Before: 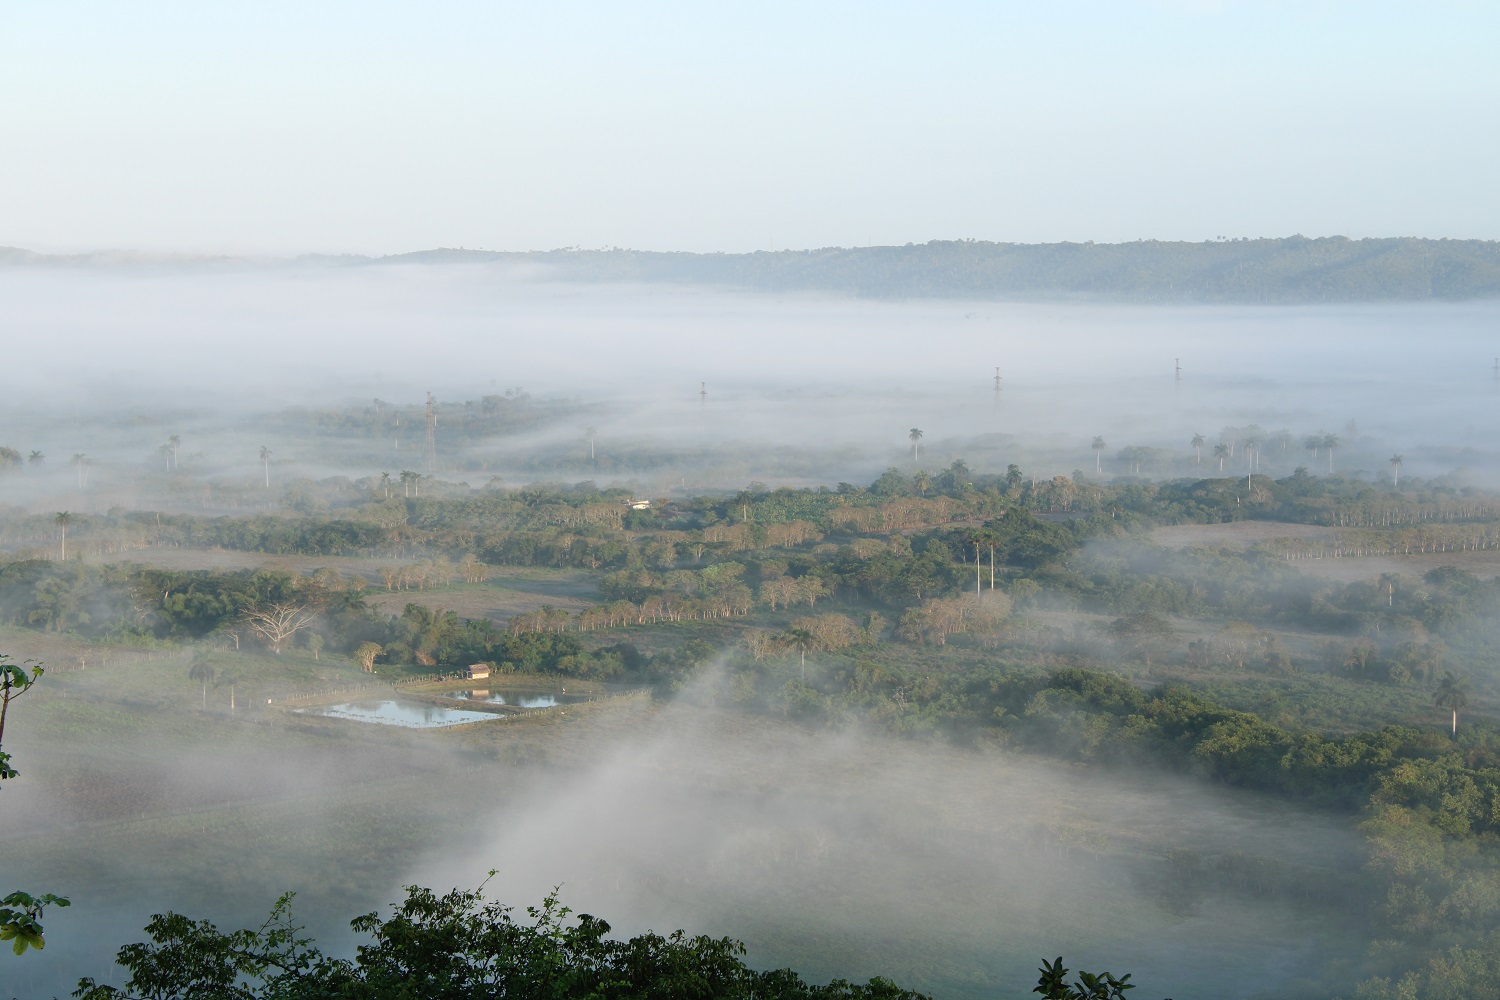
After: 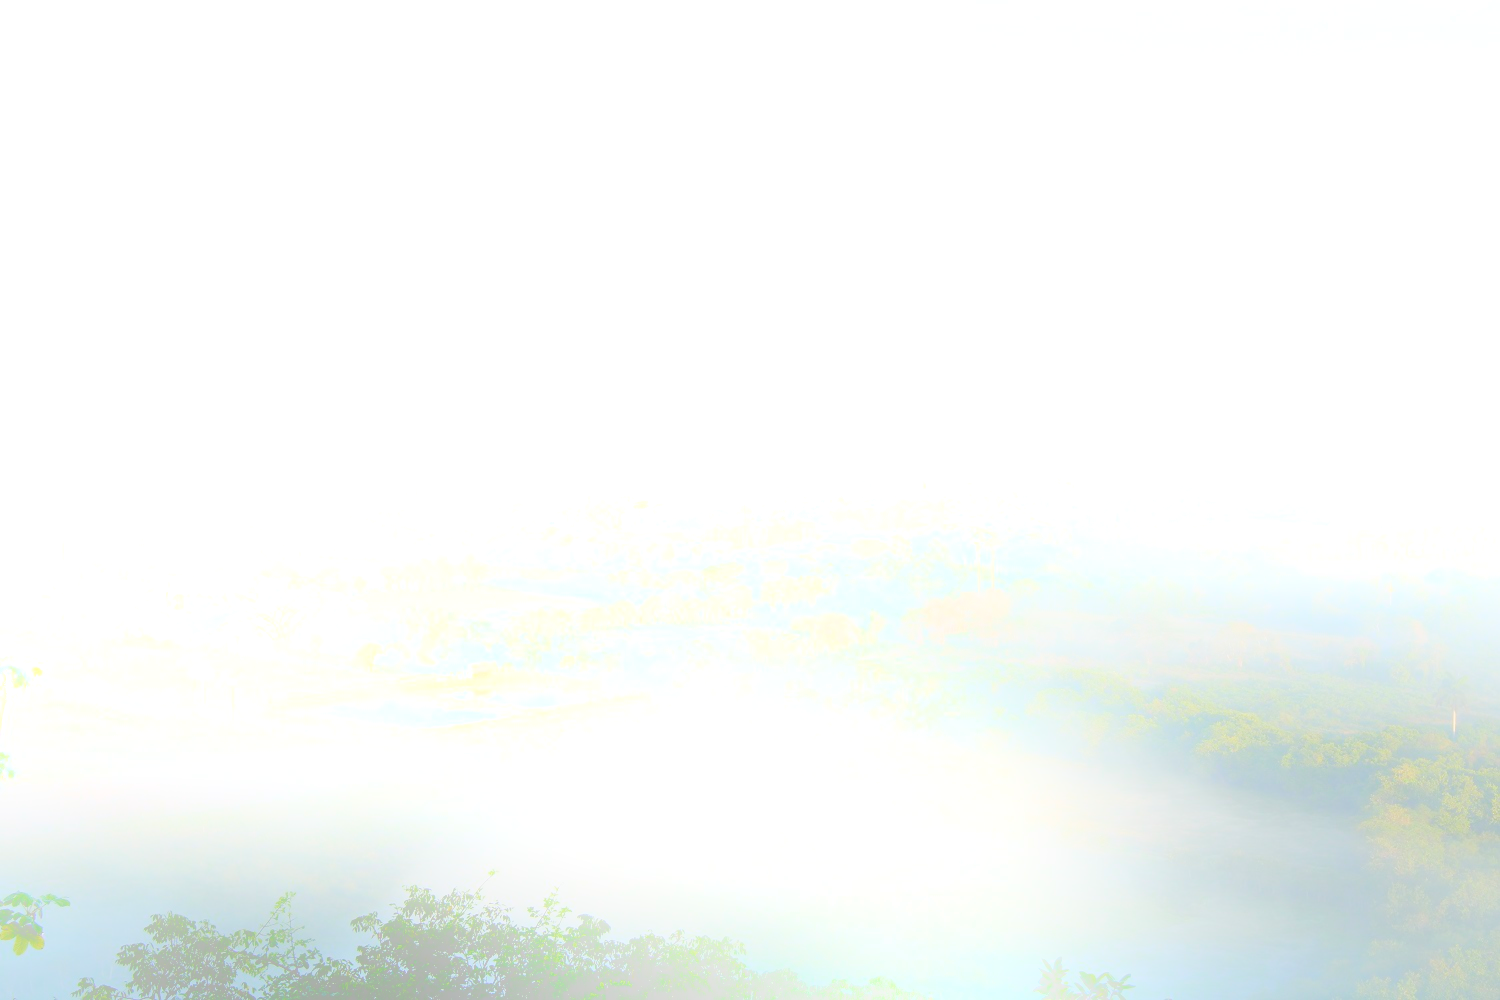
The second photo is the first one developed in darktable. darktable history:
exposure: black level correction 0.011, exposure -0.478 EV, compensate highlight preservation false
contrast brightness saturation: contrast 0.2, brightness 0.15, saturation 0.14
bloom: size 25%, threshold 5%, strength 90%
